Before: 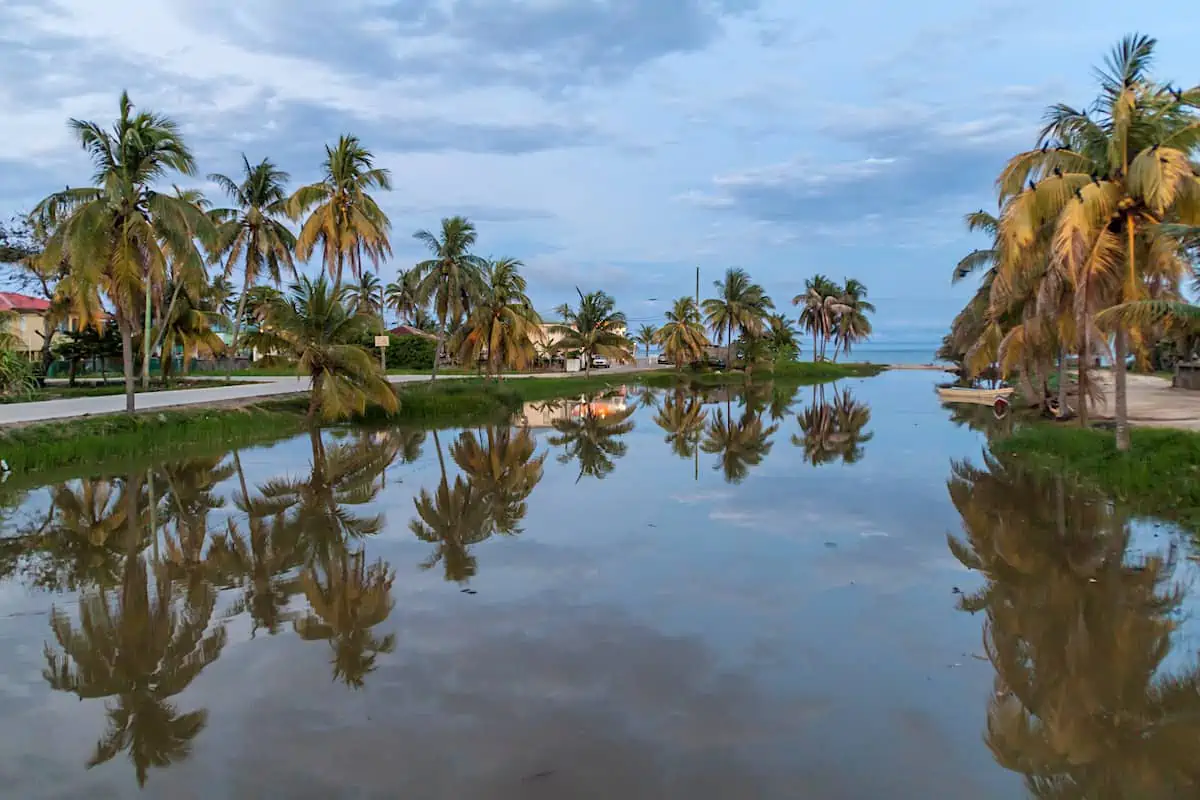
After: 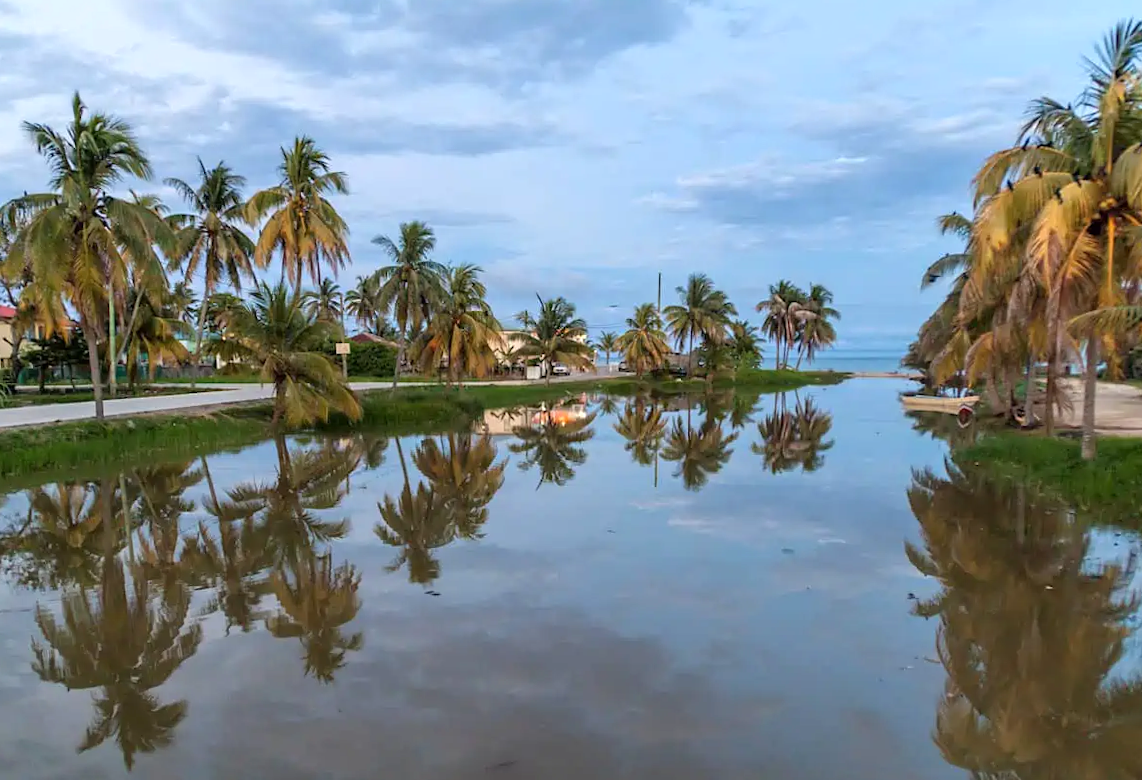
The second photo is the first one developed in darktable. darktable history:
exposure: exposure 0.2 EV, compensate highlight preservation false
rotate and perspective: rotation 0.074°, lens shift (vertical) 0.096, lens shift (horizontal) -0.041, crop left 0.043, crop right 0.952, crop top 0.024, crop bottom 0.979
